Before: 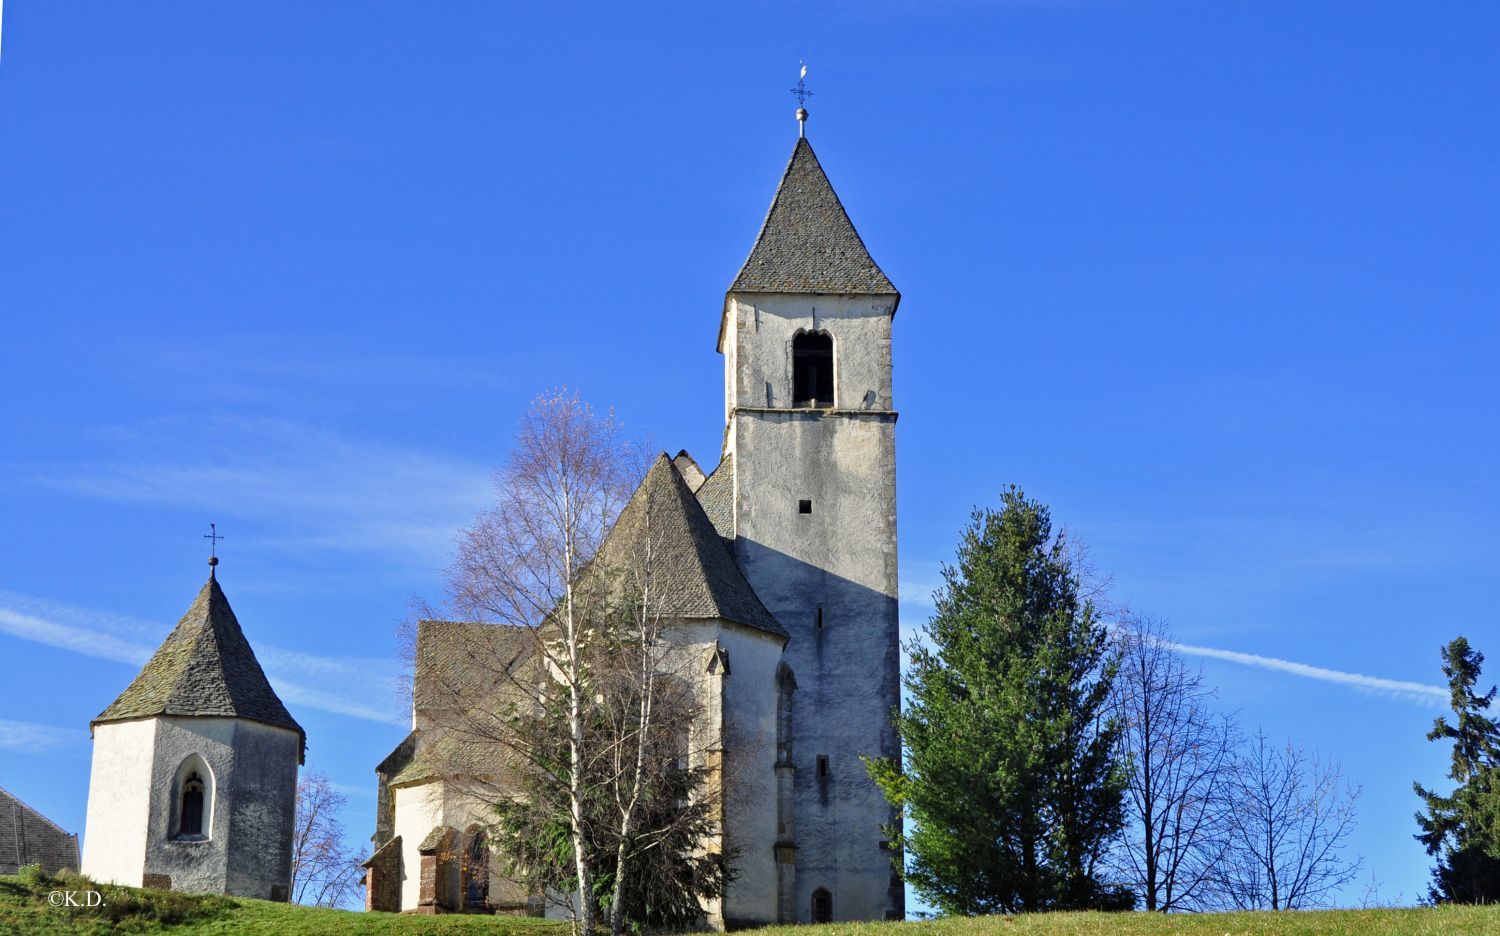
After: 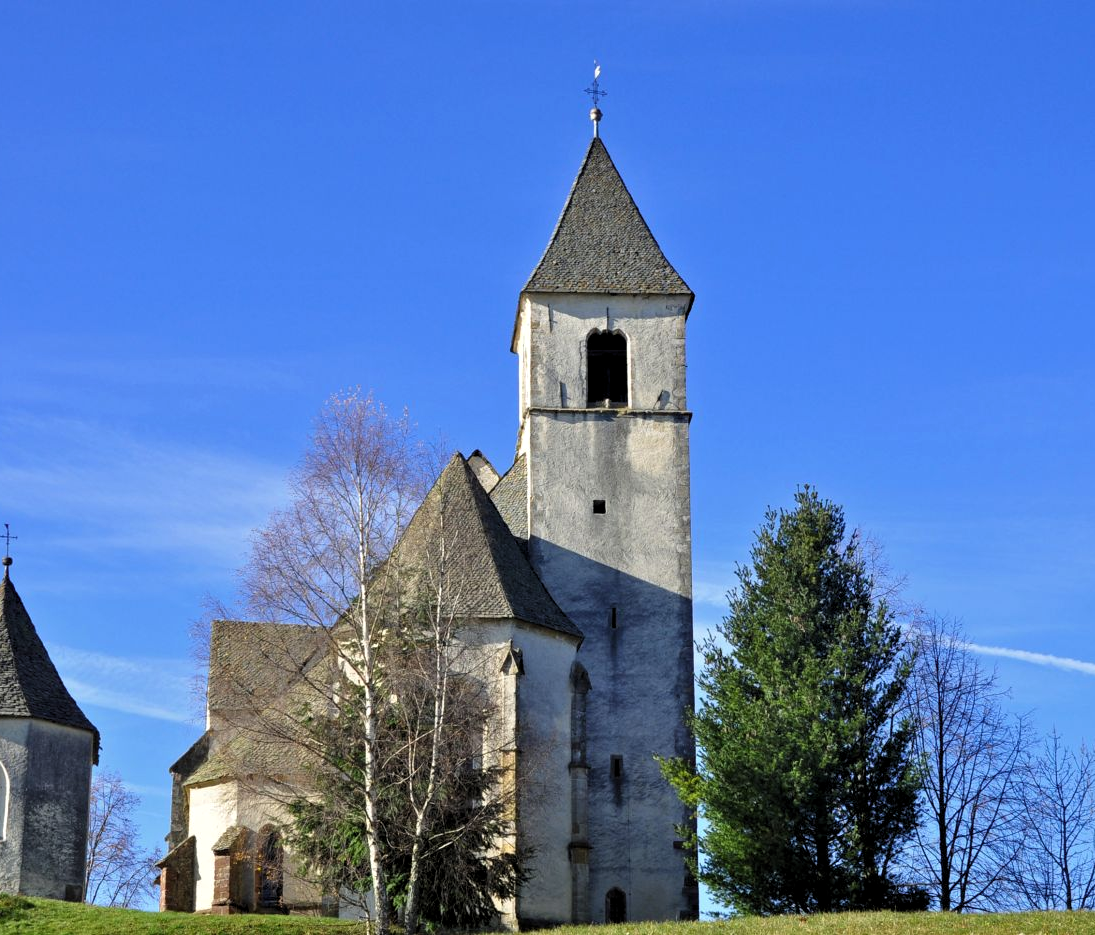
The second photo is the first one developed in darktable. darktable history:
crop: left 13.736%, top 0%, right 13.257%
levels: levels [0.031, 0.5, 0.969]
